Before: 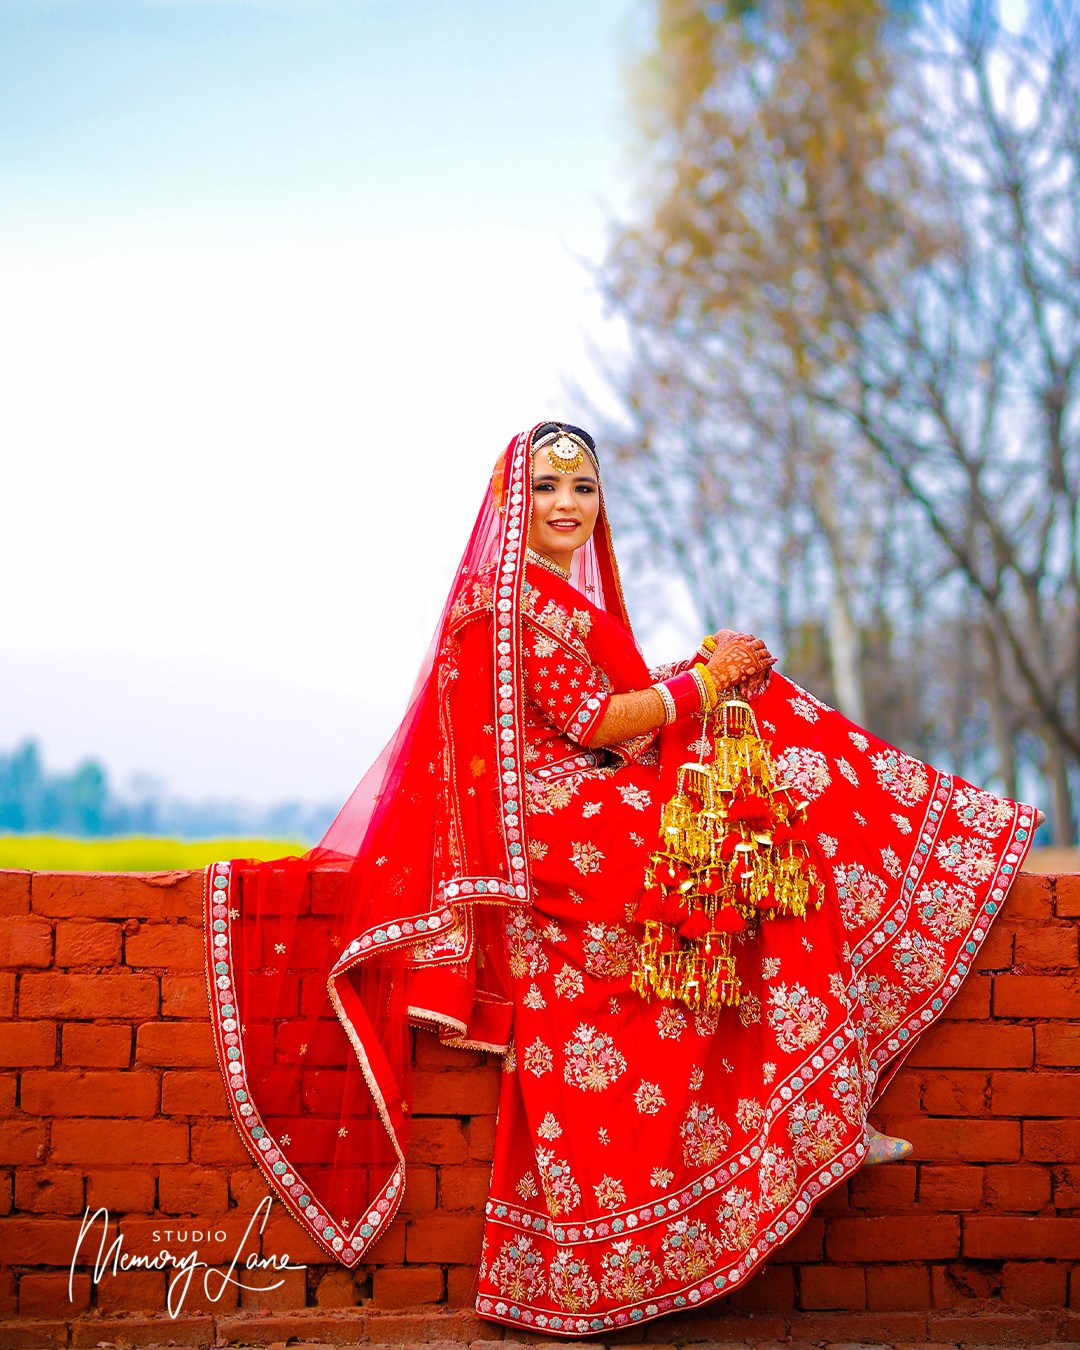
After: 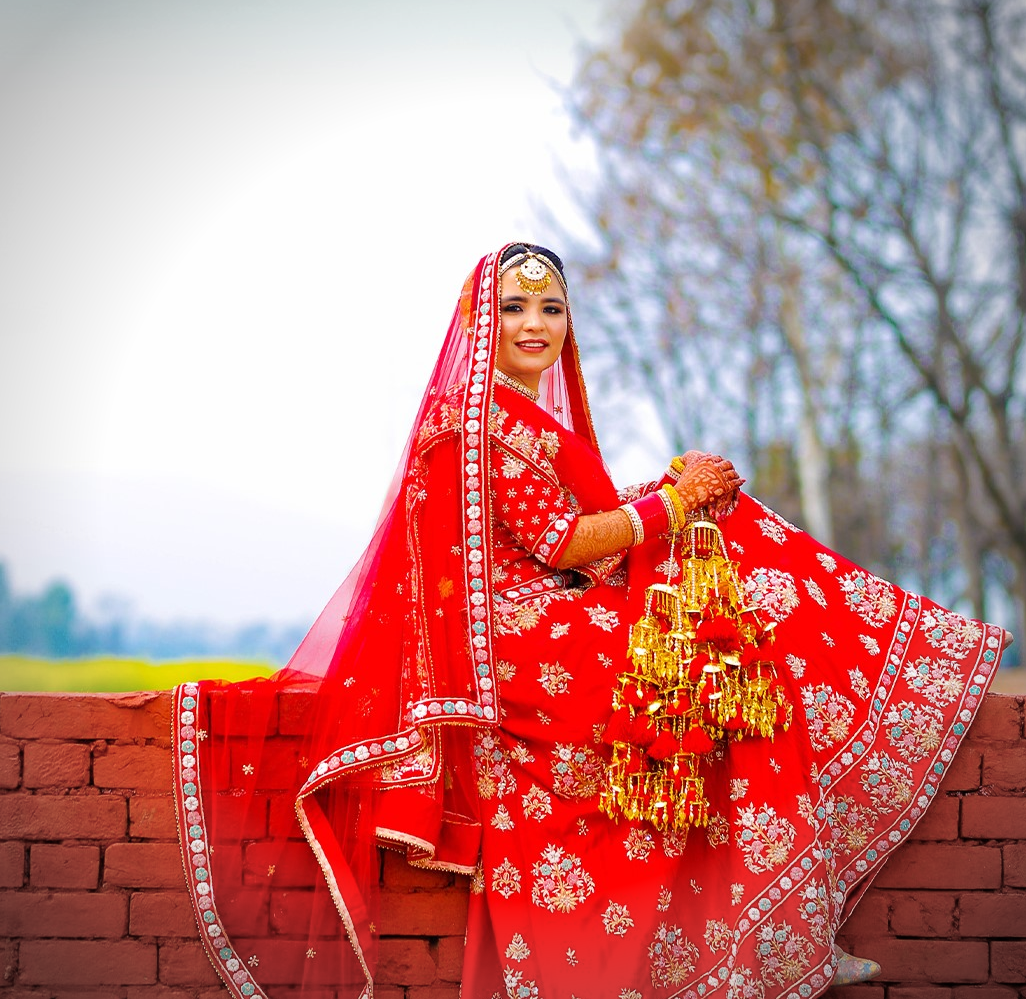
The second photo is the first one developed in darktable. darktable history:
vignetting: automatic ratio true
crop and rotate: left 2.991%, top 13.302%, right 1.981%, bottom 12.636%
